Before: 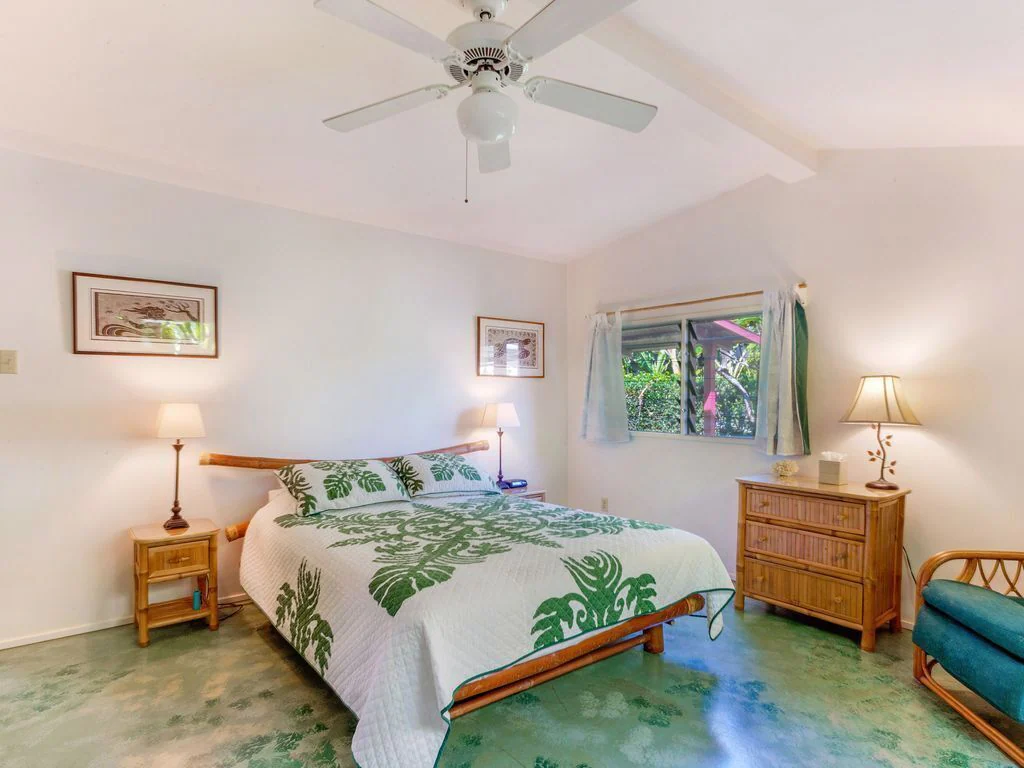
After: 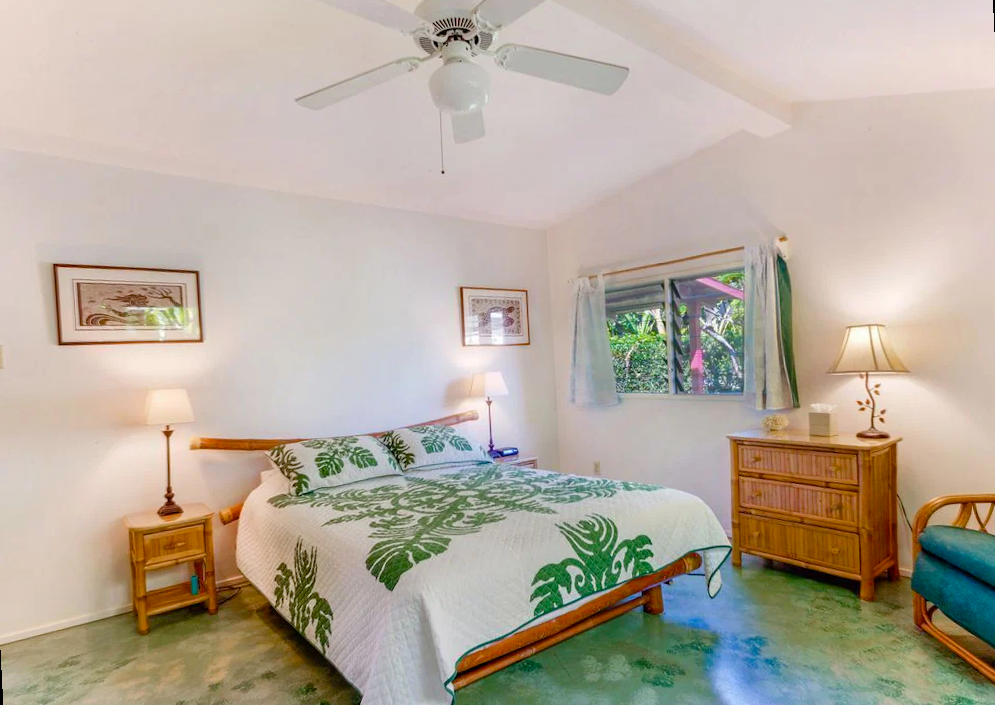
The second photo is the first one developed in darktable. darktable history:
color balance rgb: perceptual saturation grading › global saturation 20%, perceptual saturation grading › highlights -25%, perceptual saturation grading › shadows 25%
rotate and perspective: rotation -3°, crop left 0.031, crop right 0.968, crop top 0.07, crop bottom 0.93
